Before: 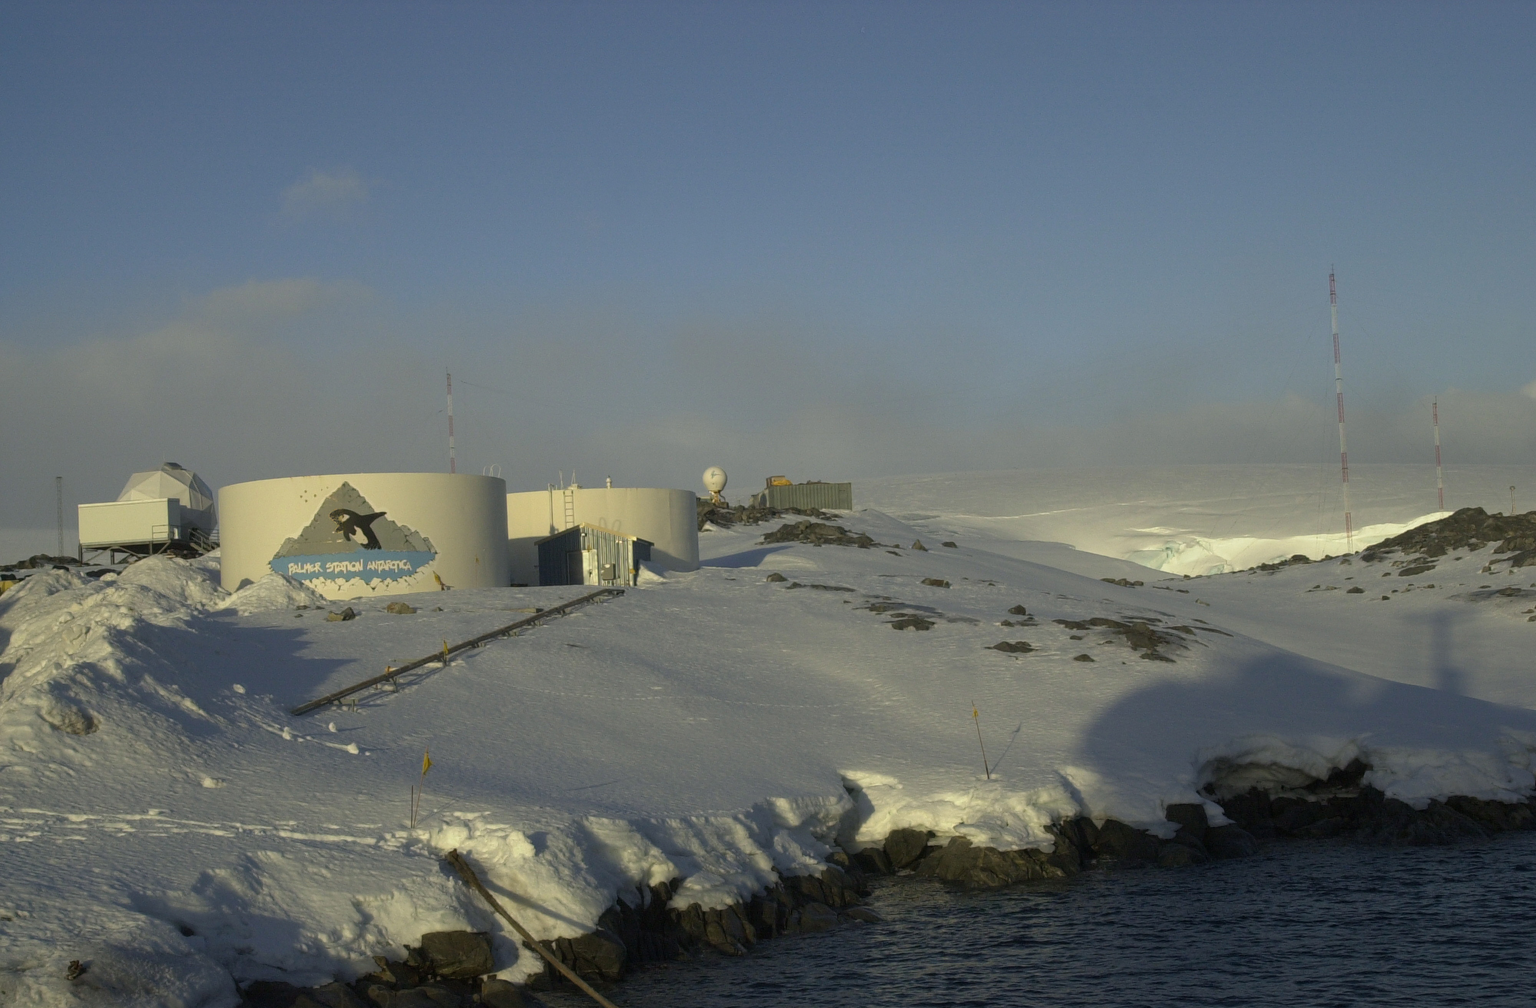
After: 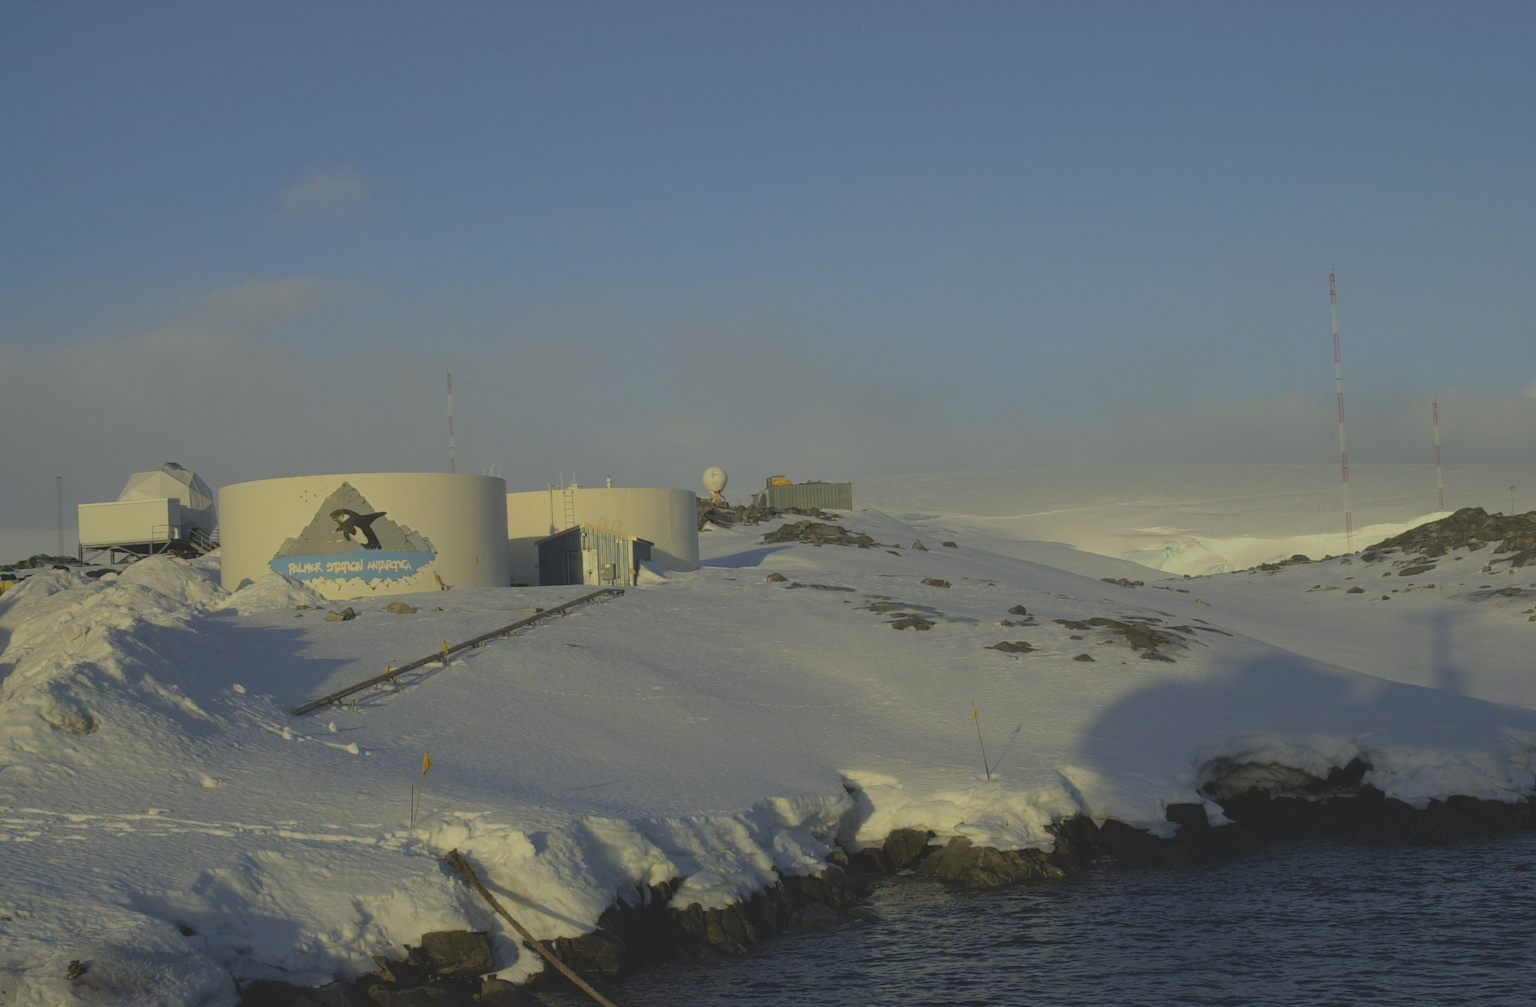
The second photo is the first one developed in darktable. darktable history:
filmic rgb: black relative exposure -7.82 EV, white relative exposure 4.29 EV, hardness 3.86, color science v6 (2022)
contrast brightness saturation: contrast -0.28
